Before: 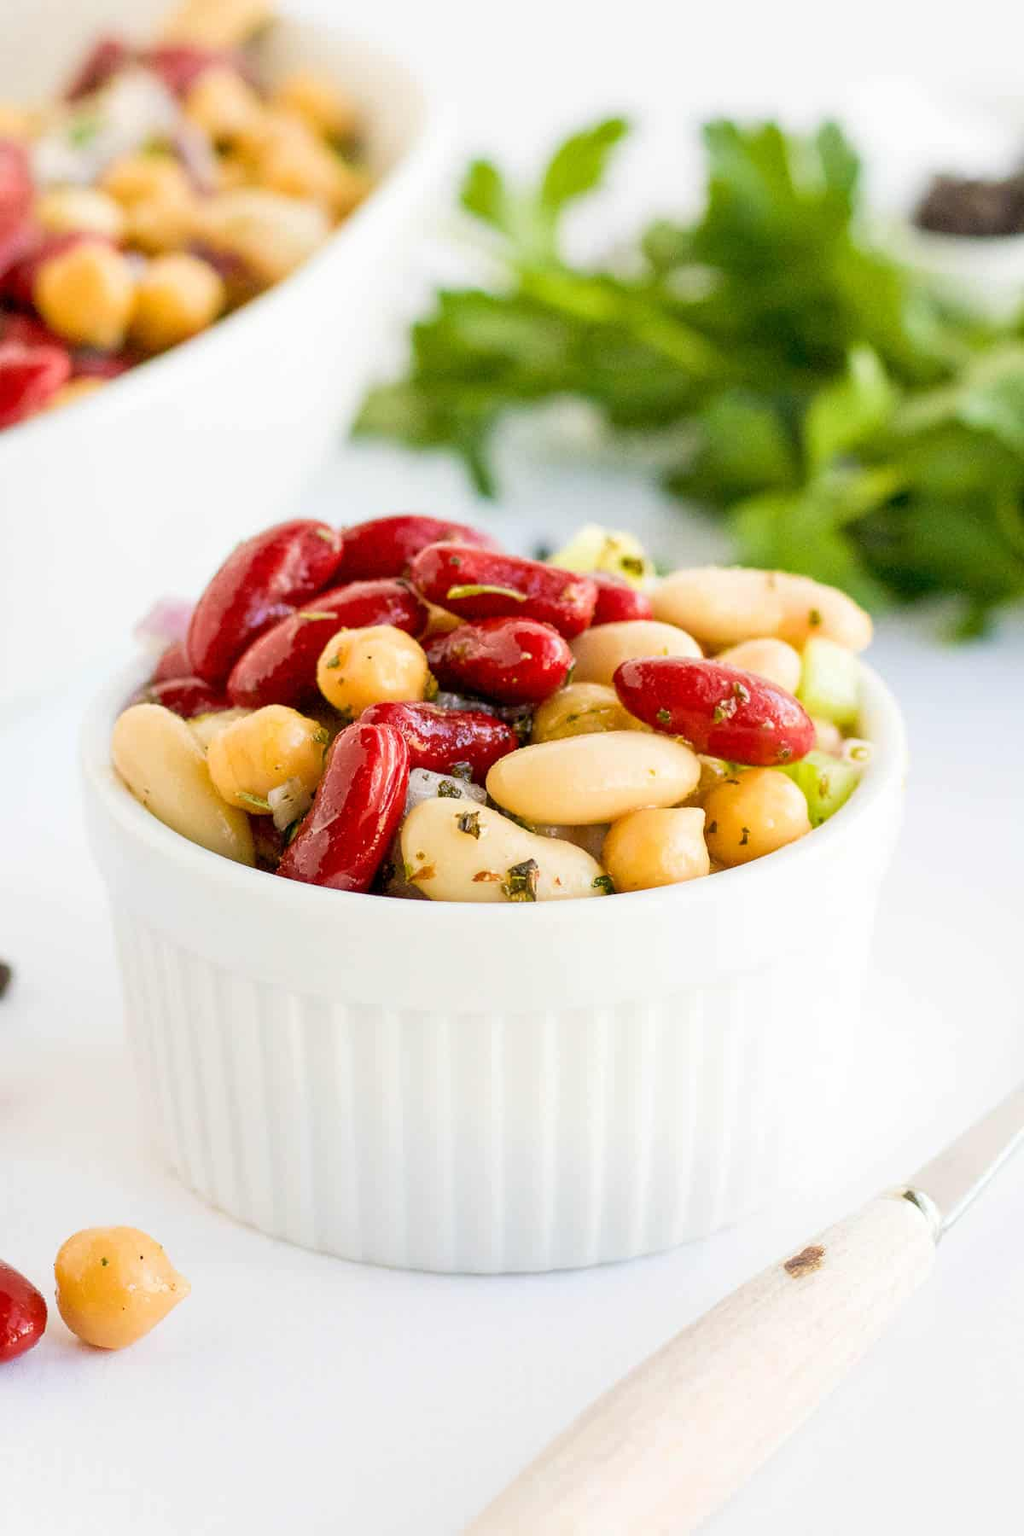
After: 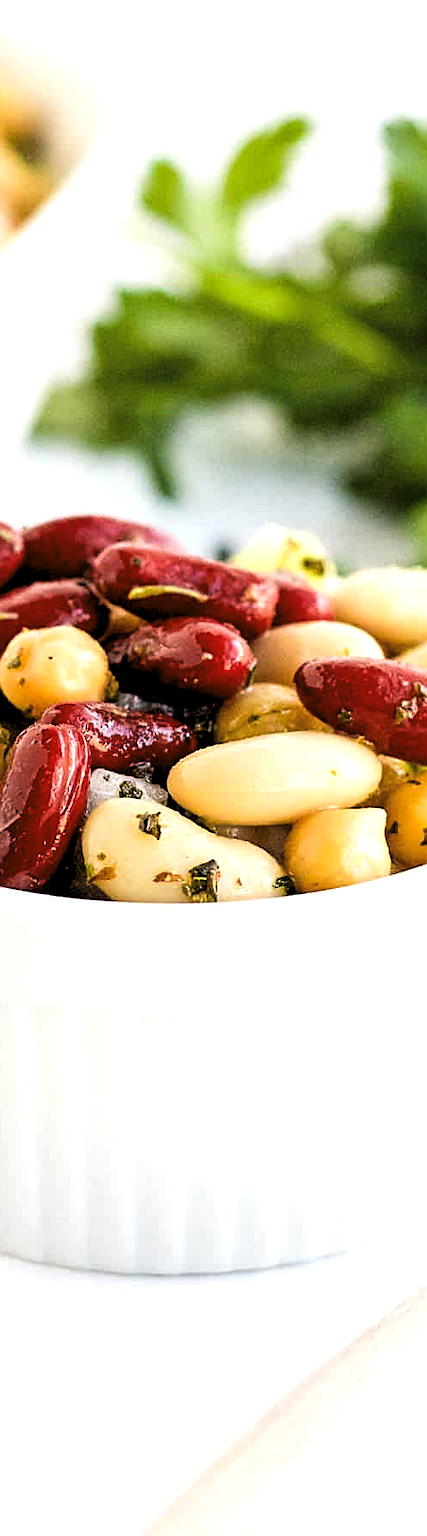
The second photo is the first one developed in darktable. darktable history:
sharpen: on, module defaults
levels: levels [0.182, 0.542, 0.902]
crop: left 31.242%, right 26.963%
